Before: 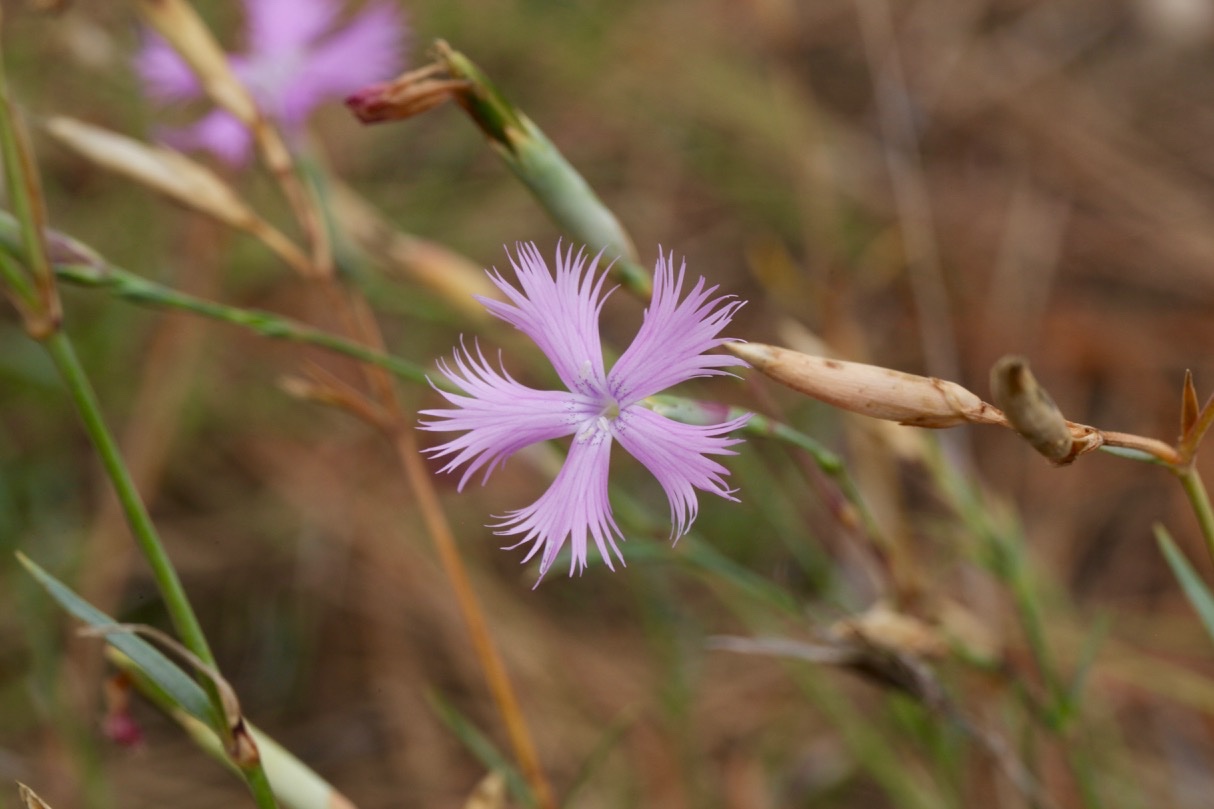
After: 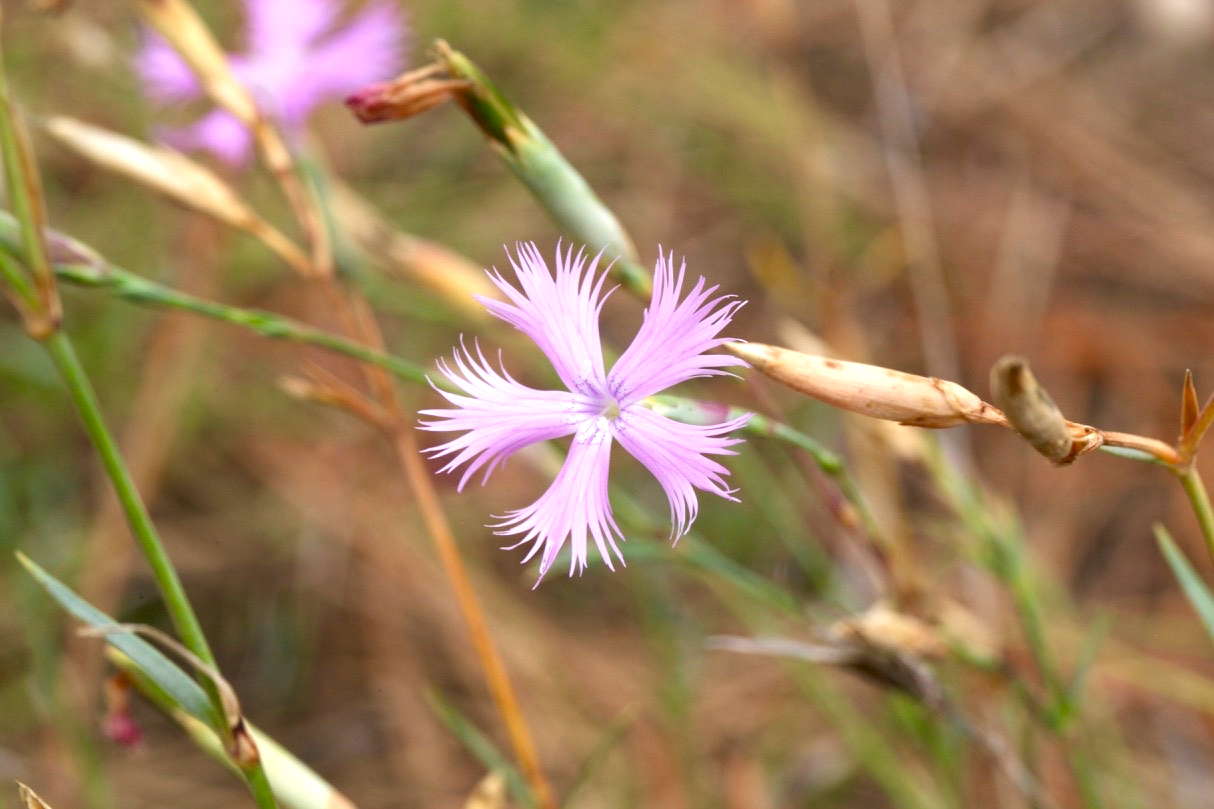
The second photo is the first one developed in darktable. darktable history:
vibrance: on, module defaults
exposure: black level correction 0.001, exposure 0.955 EV, compensate exposure bias true, compensate highlight preservation false
